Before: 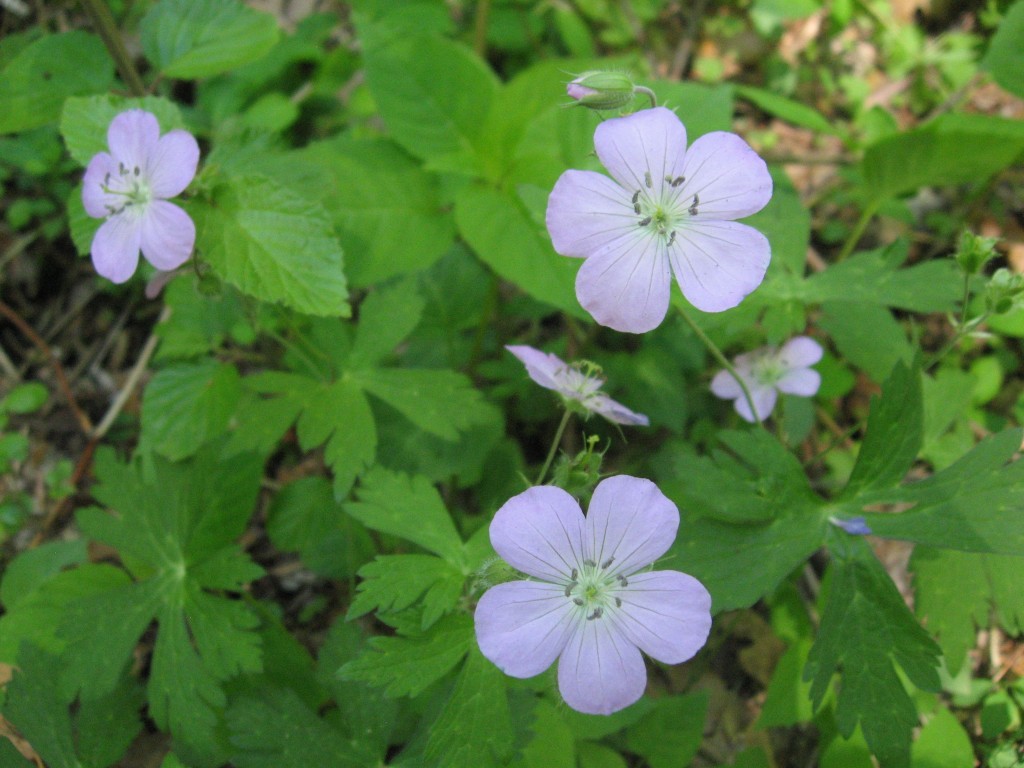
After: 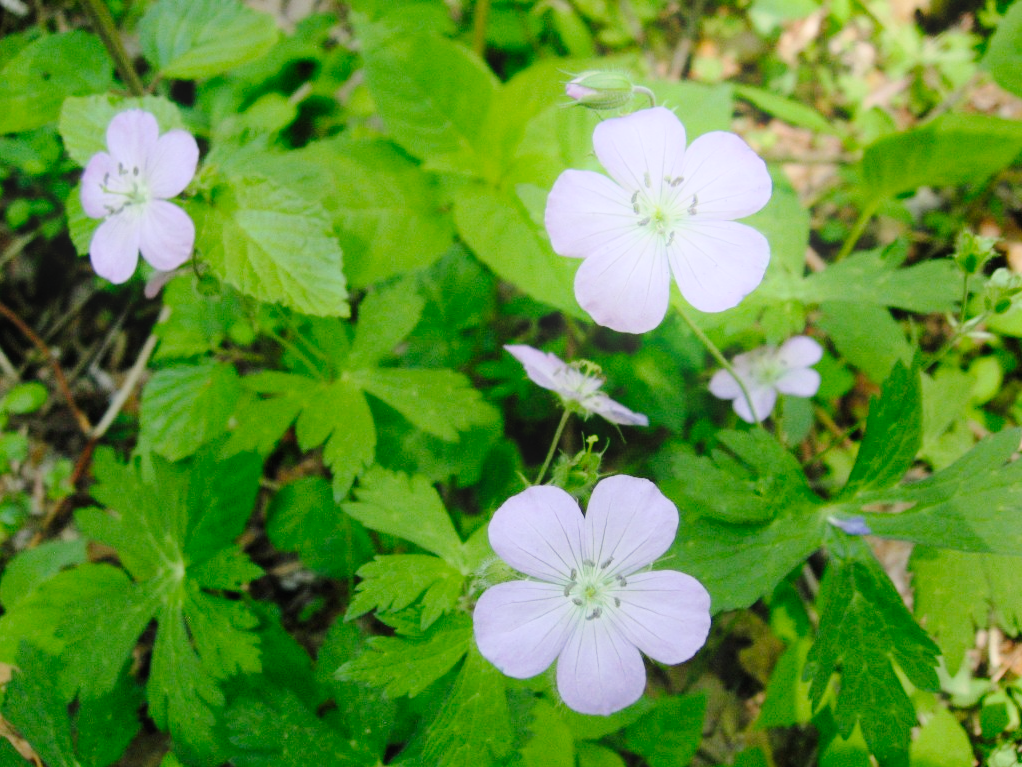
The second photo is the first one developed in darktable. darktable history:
crop and rotate: left 0.126%
tone curve: curves: ch0 [(0, 0) (0.003, 0.001) (0.011, 0.006) (0.025, 0.012) (0.044, 0.018) (0.069, 0.025) (0.1, 0.045) (0.136, 0.074) (0.177, 0.124) (0.224, 0.196) (0.277, 0.289) (0.335, 0.396) (0.399, 0.495) (0.468, 0.585) (0.543, 0.663) (0.623, 0.728) (0.709, 0.808) (0.801, 0.87) (0.898, 0.932) (1, 1)], preserve colors none
bloom: size 16%, threshold 98%, strength 20%
